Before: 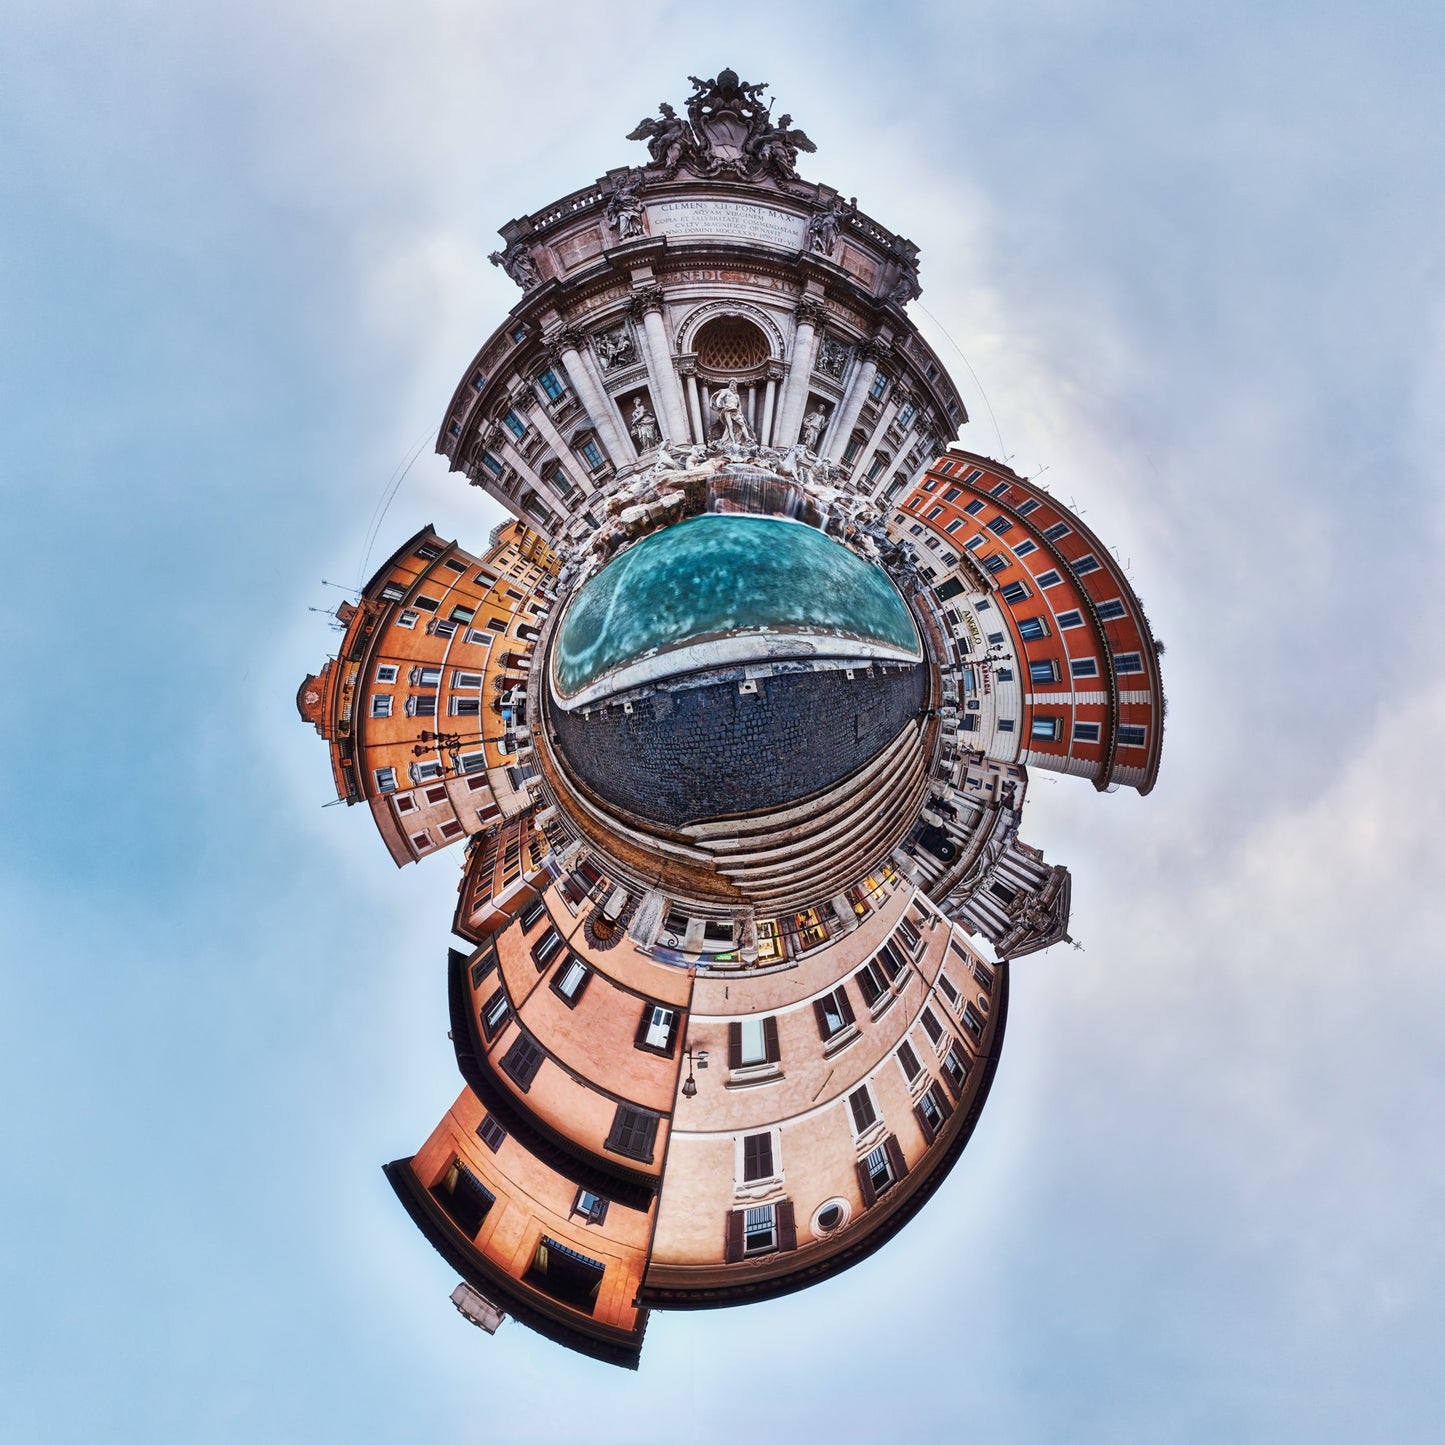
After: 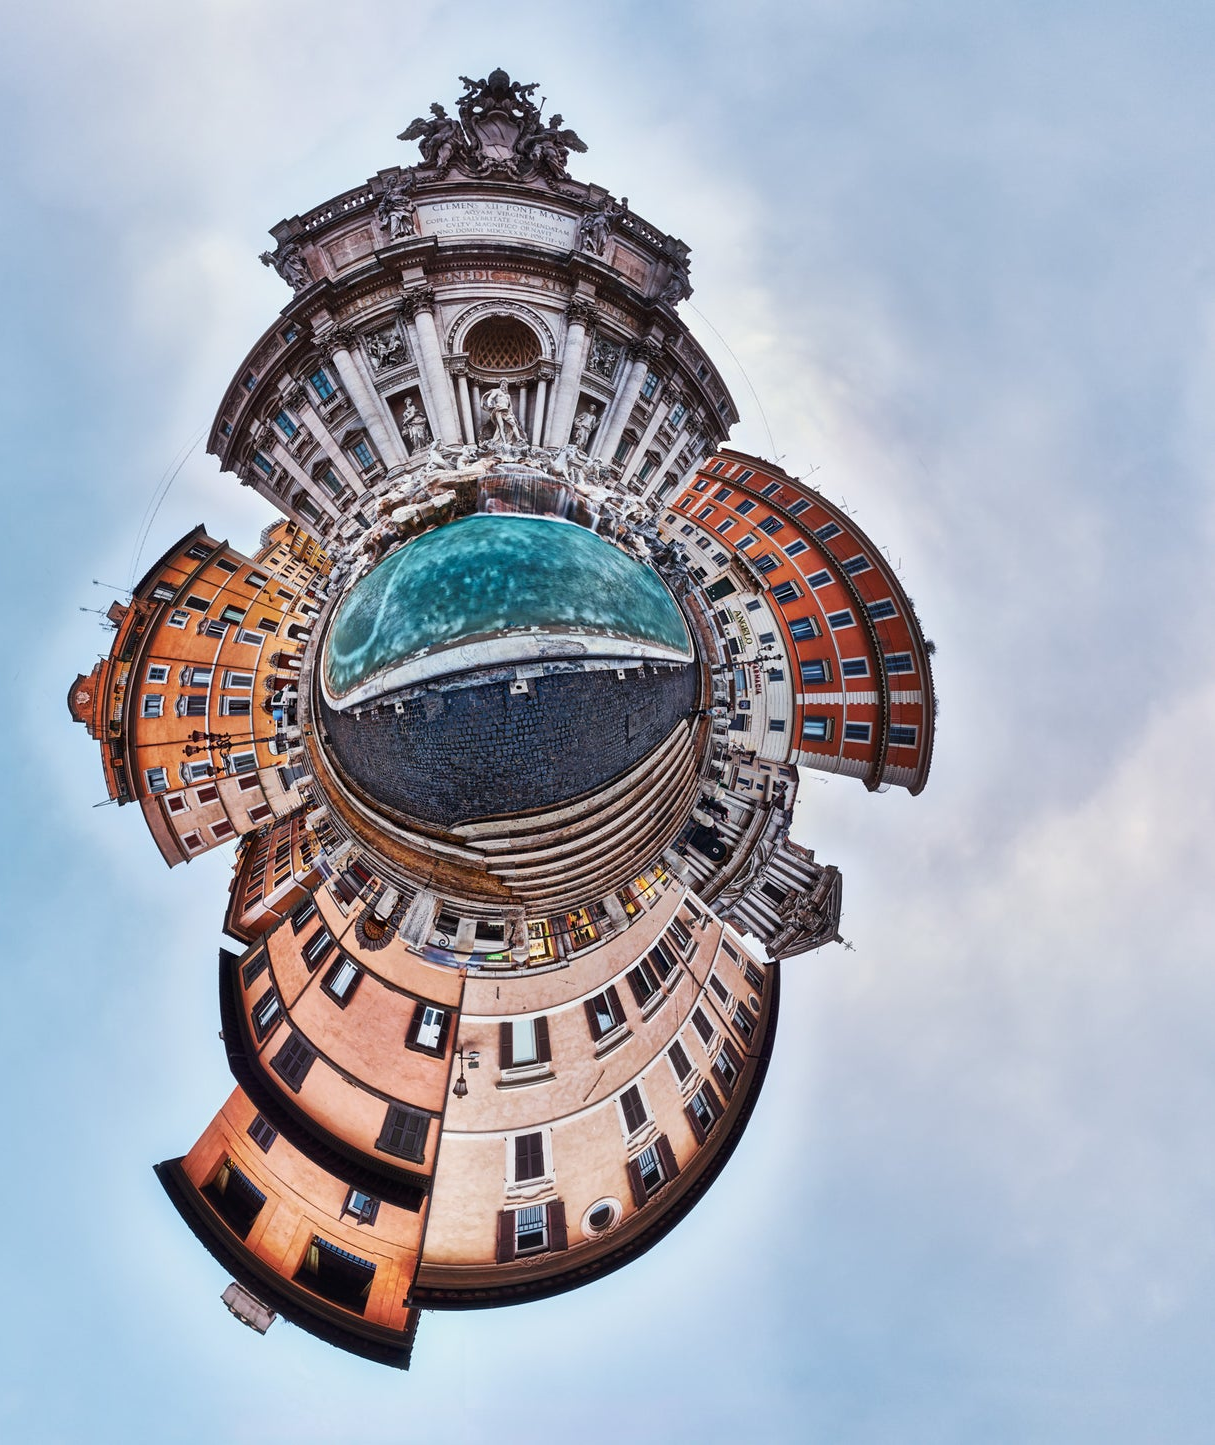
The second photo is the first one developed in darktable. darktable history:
crop: left 15.857%
